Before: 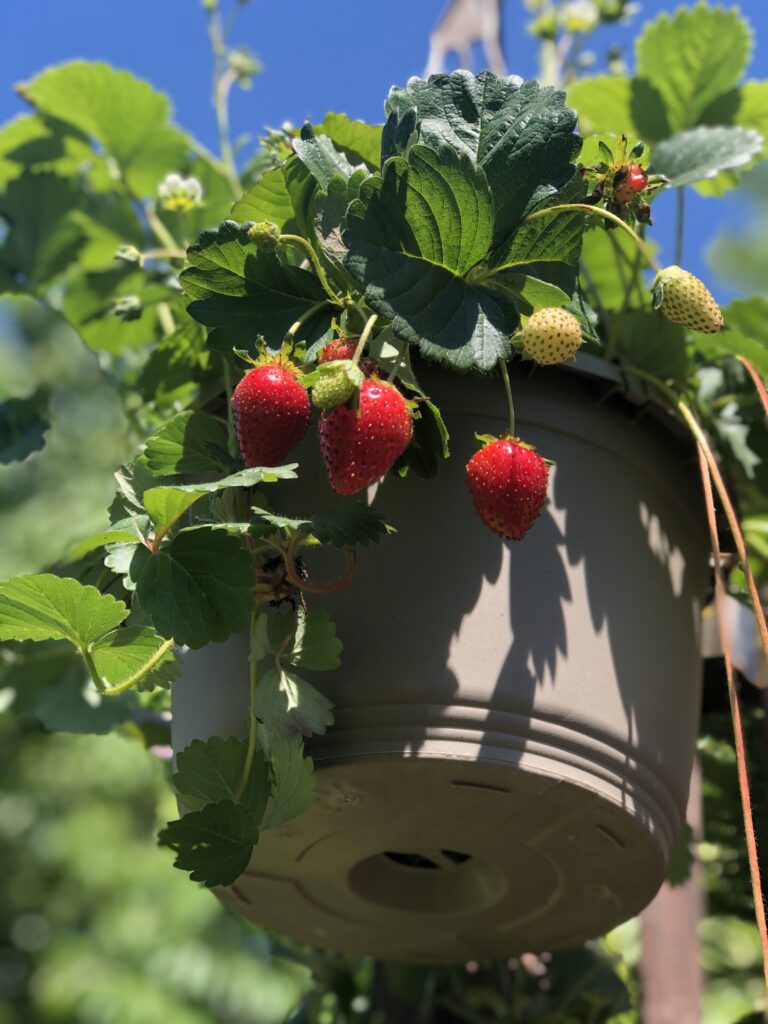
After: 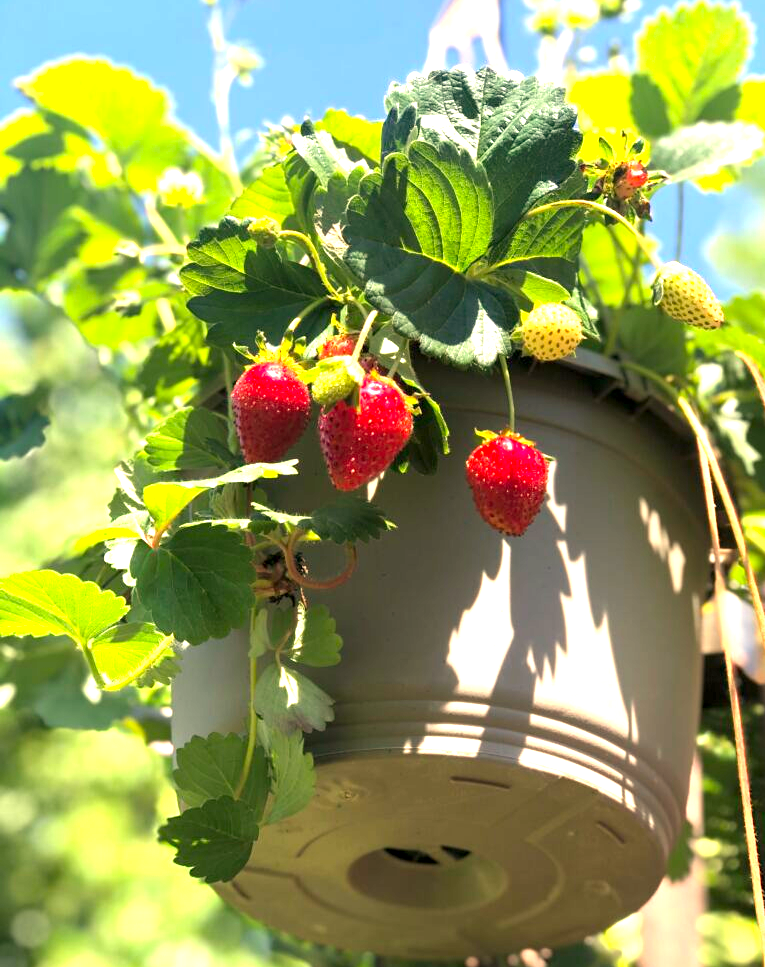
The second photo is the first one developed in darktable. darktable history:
exposure: black level correction 0.001, exposure 1.735 EV, compensate highlight preservation false
color correction: highlights a* 3.84, highlights b* 5.07
crop: top 0.448%, right 0.264%, bottom 5.045%
white balance: red 1.029, blue 0.92
